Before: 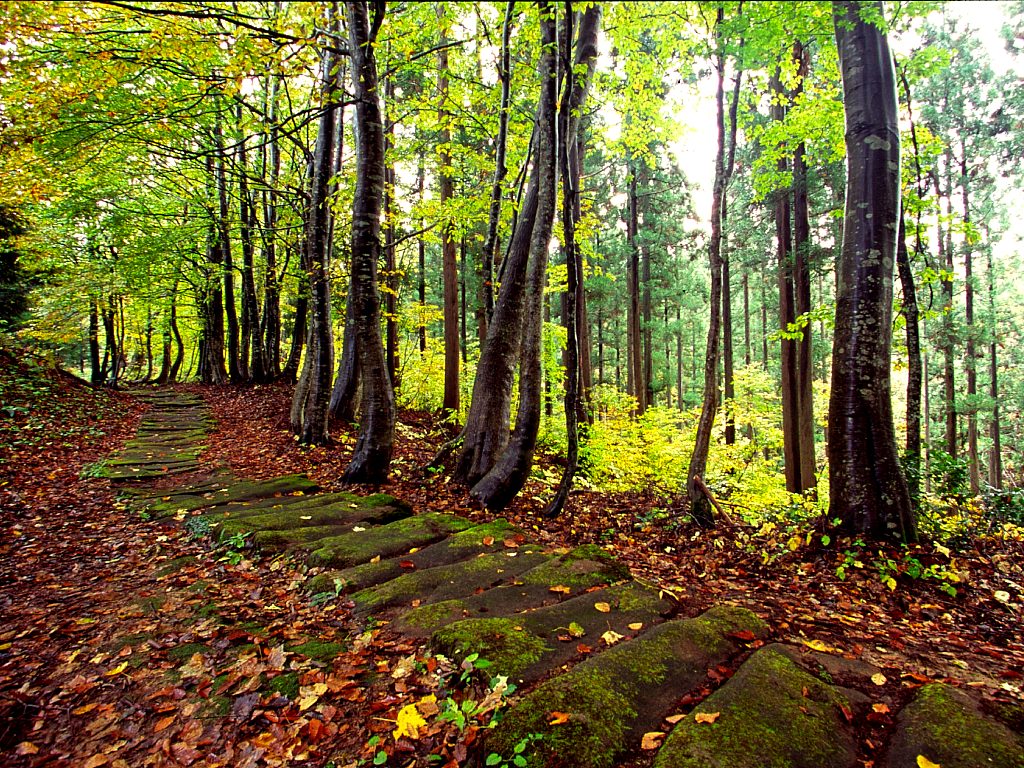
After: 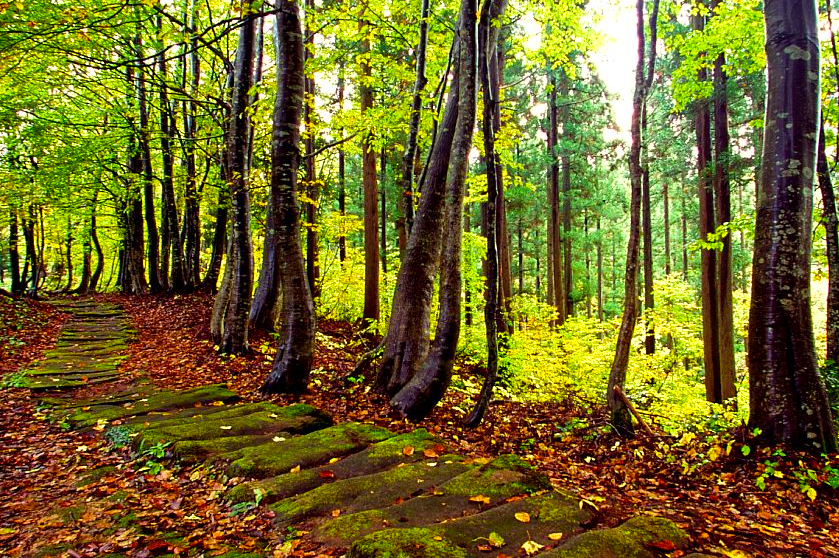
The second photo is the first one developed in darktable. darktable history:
shadows and highlights: shadows 37.27, highlights -28.18, soften with gaussian
contrast brightness saturation: saturation -0.1
velvia: strength 51%, mid-tones bias 0.51
crop: left 7.856%, top 11.836%, right 10.12%, bottom 15.387%
